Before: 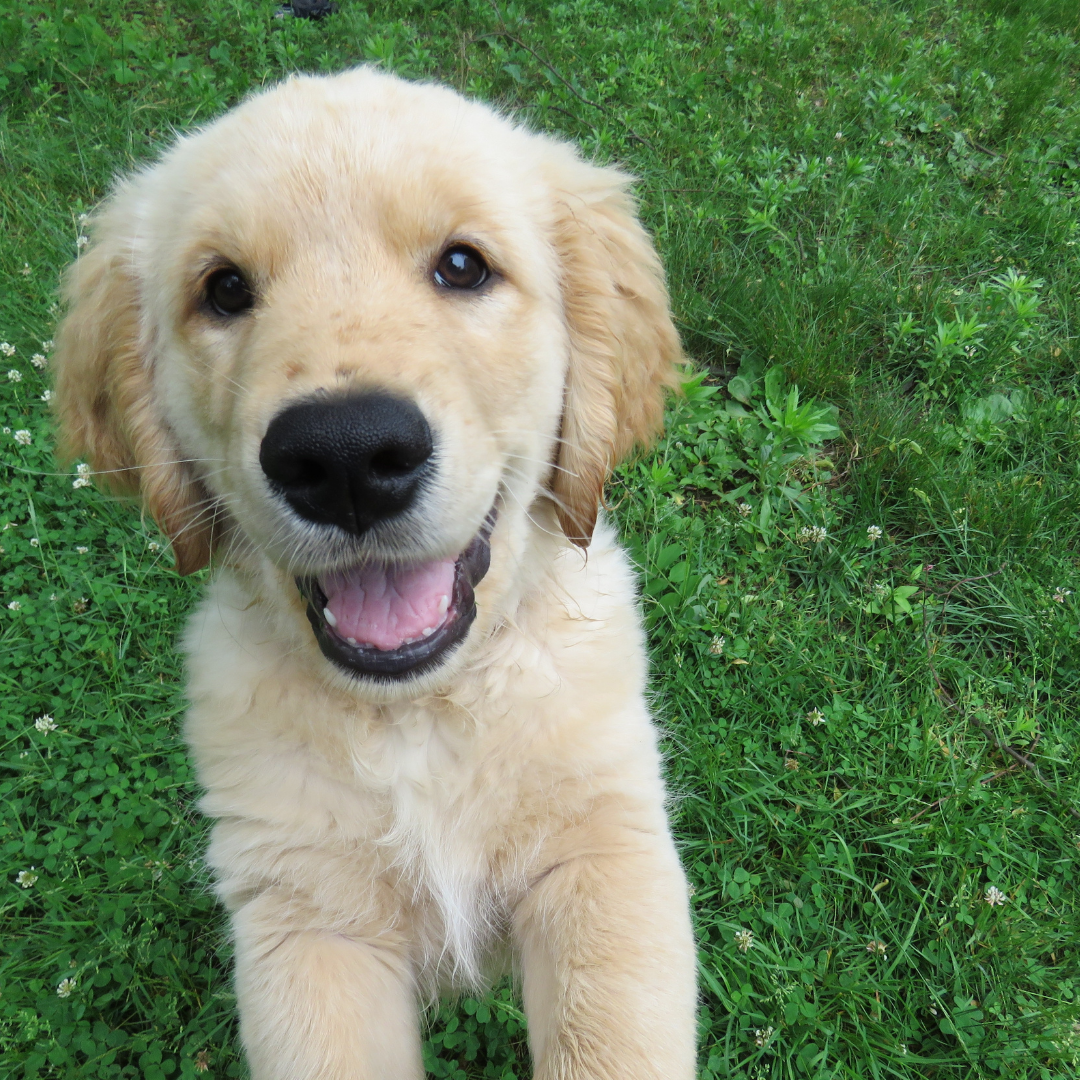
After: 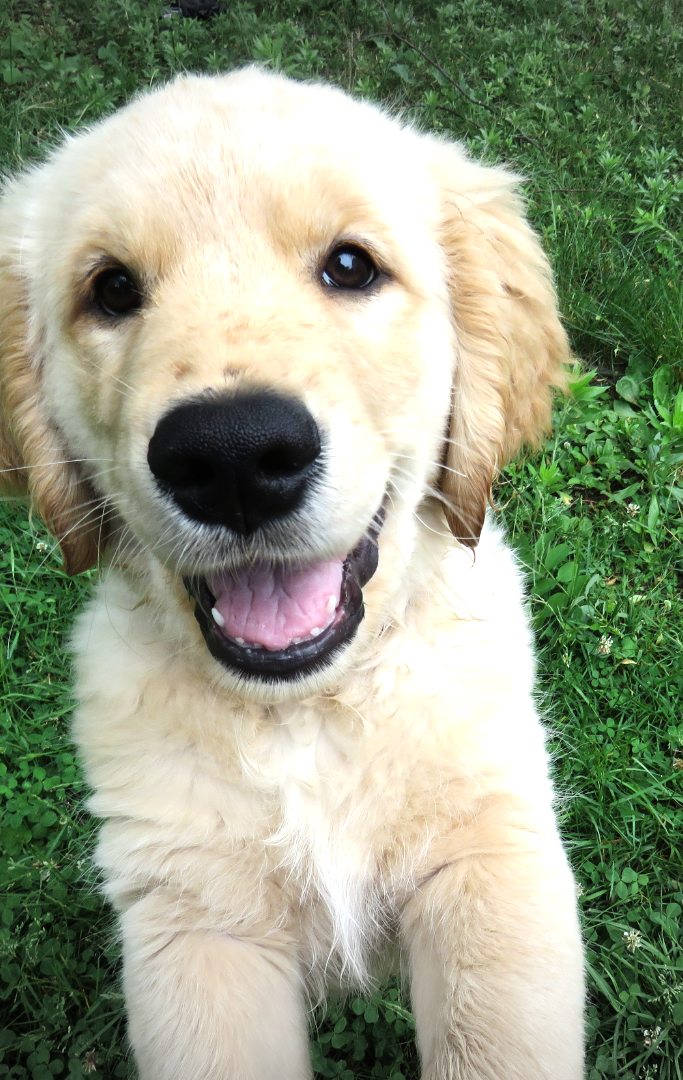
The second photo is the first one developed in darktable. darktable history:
vignetting: fall-off start 99.04%, fall-off radius 100.59%, width/height ratio 1.427
tone equalizer: -8 EV -0.755 EV, -7 EV -0.726 EV, -6 EV -0.619 EV, -5 EV -0.379 EV, -3 EV 0.367 EV, -2 EV 0.6 EV, -1 EV 0.675 EV, +0 EV 0.778 EV, edges refinement/feathering 500, mask exposure compensation -1.57 EV, preserve details no
crop: left 10.43%, right 26.326%
